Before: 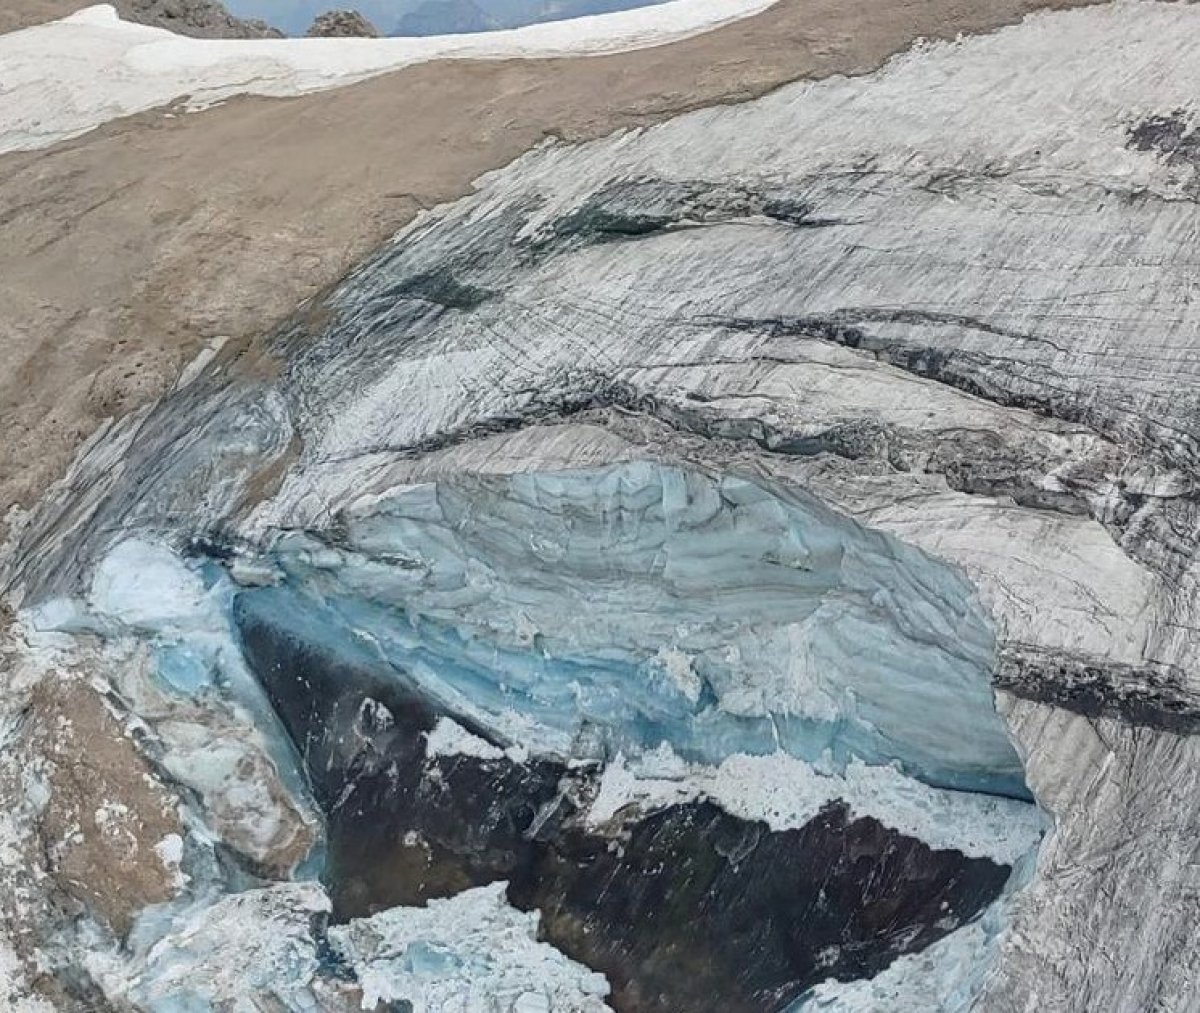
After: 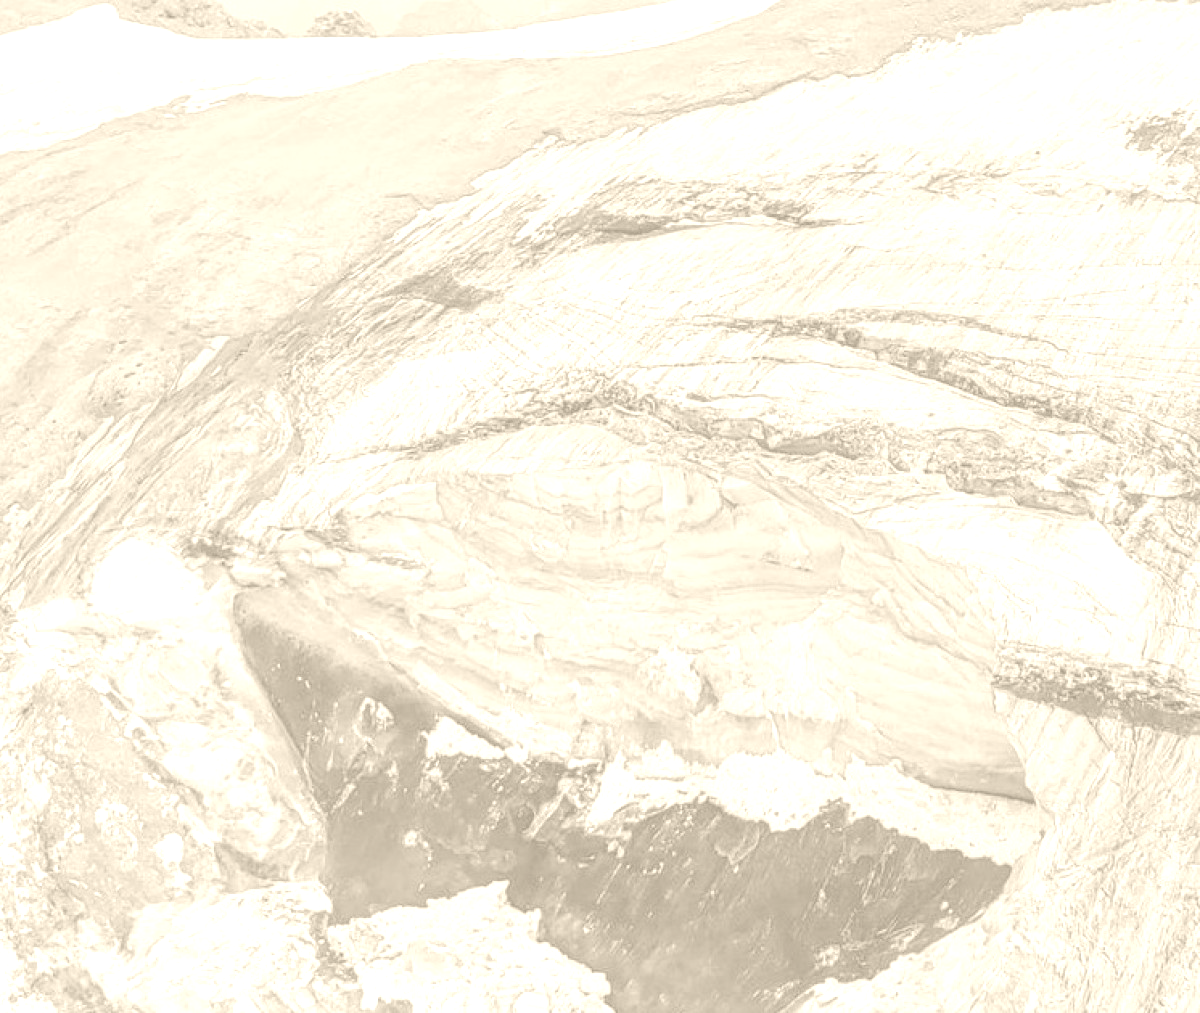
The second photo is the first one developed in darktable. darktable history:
local contrast: on, module defaults
color balance rgb: shadows lift › chroma 2%, shadows lift › hue 217.2°, power › chroma 0.25%, power › hue 60°, highlights gain › chroma 1.5%, highlights gain › hue 309.6°, global offset › luminance -0.25%, perceptual saturation grading › global saturation 15%, global vibrance 15%
exposure: compensate highlight preservation false
colorize: hue 36°, saturation 71%, lightness 80.79%
